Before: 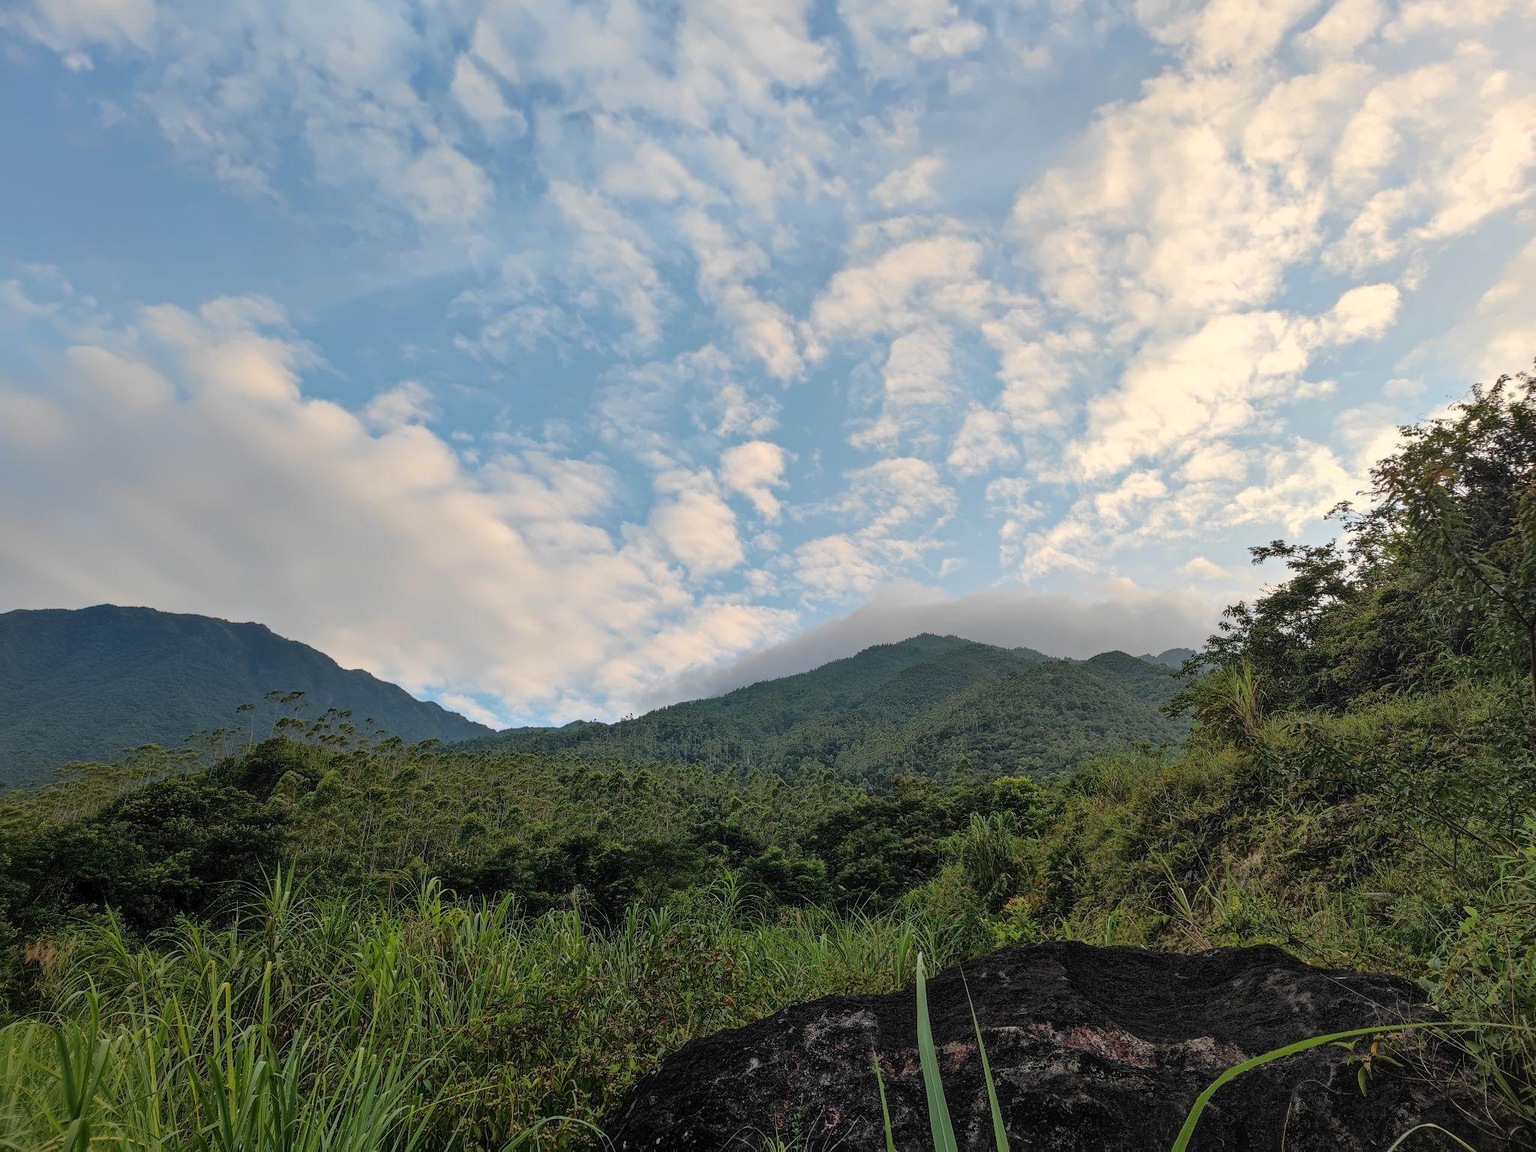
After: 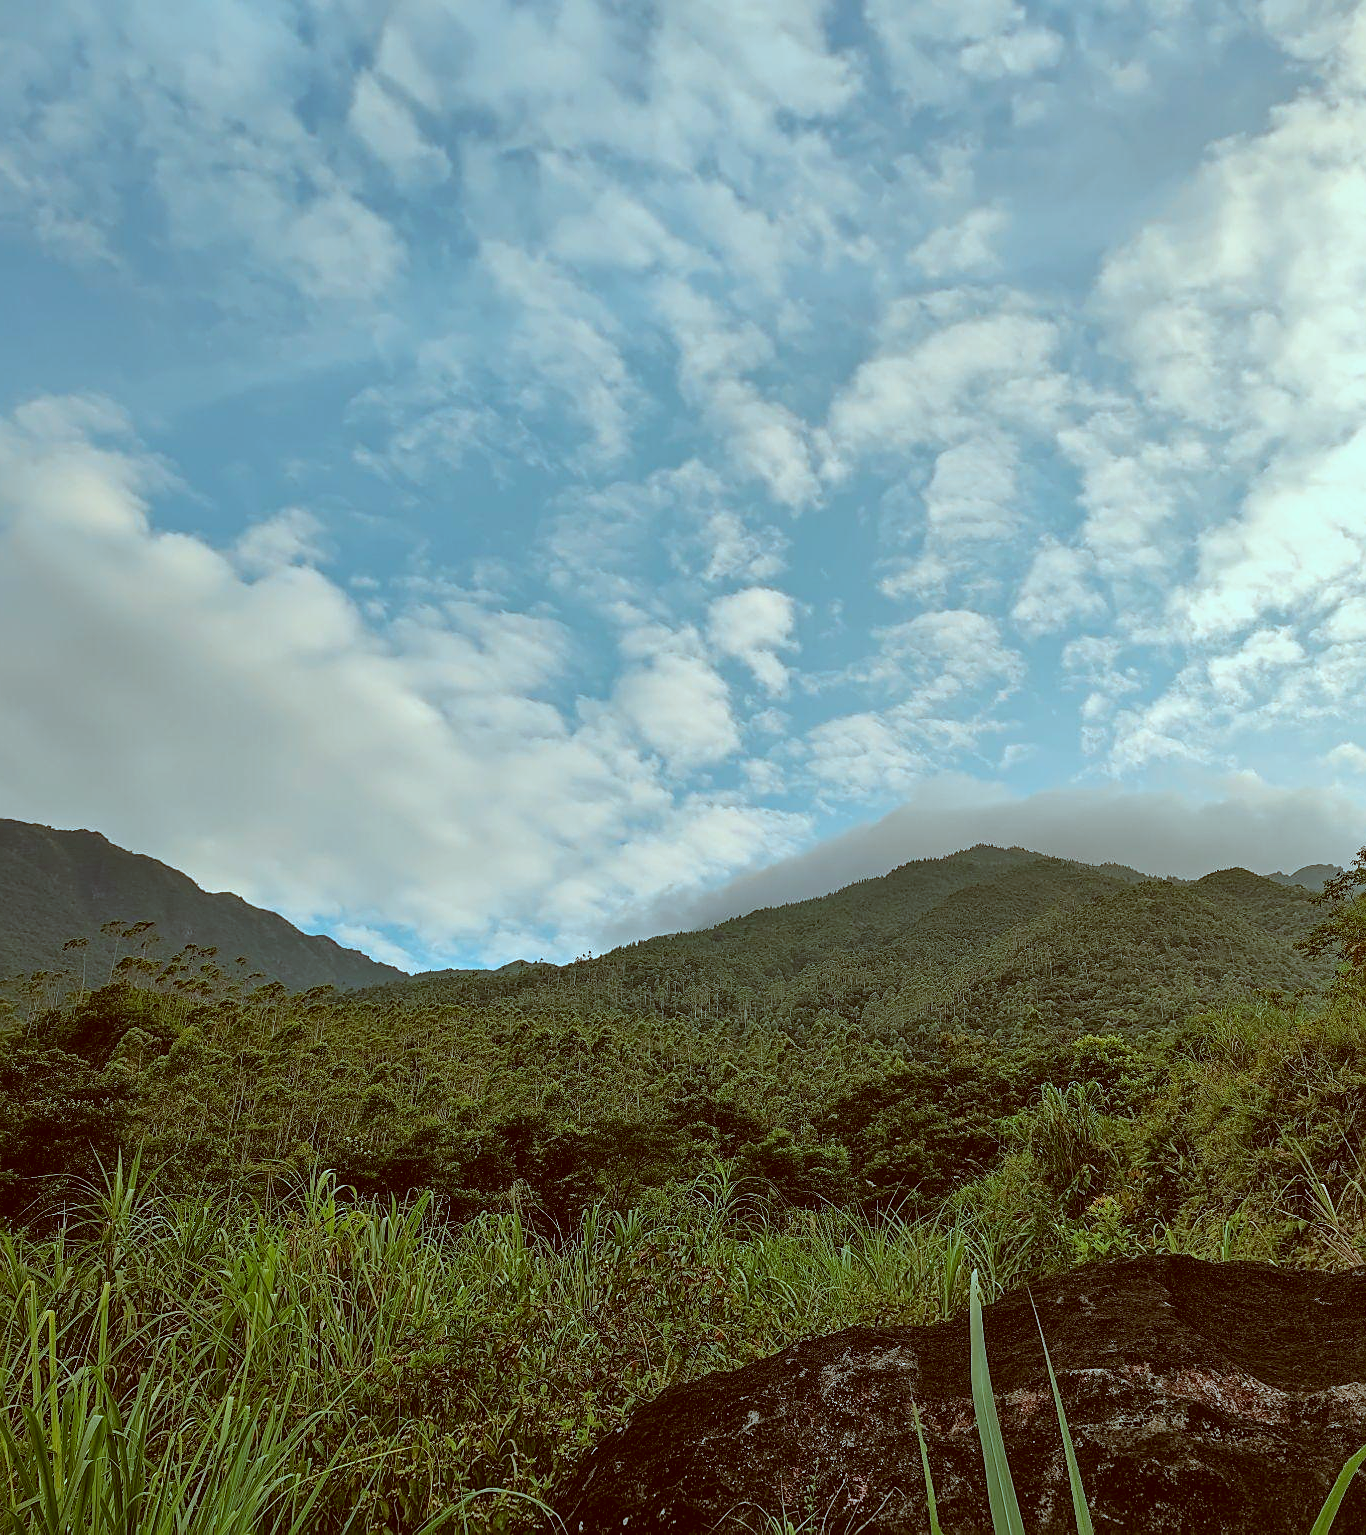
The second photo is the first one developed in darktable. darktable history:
shadows and highlights: shadows 20.27, highlights -19.54, soften with gaussian
sharpen: radius 1.918
color correction: highlights a* -15.04, highlights b* -16.47, shadows a* 10.62, shadows b* 29.72
crop and rotate: left 12.341%, right 20.943%
